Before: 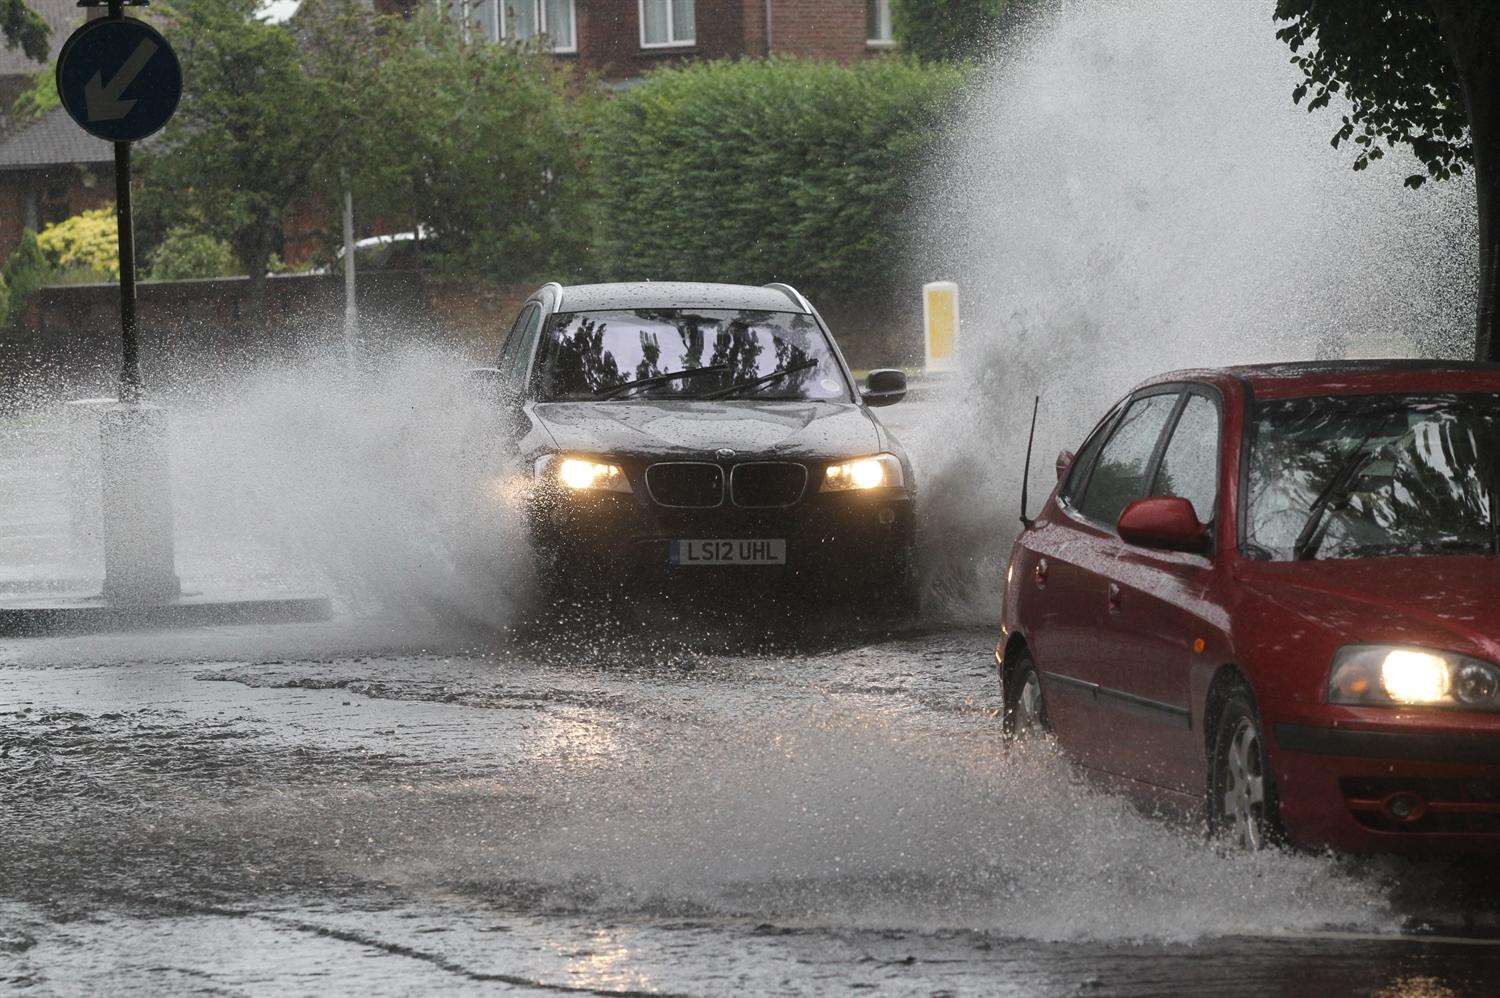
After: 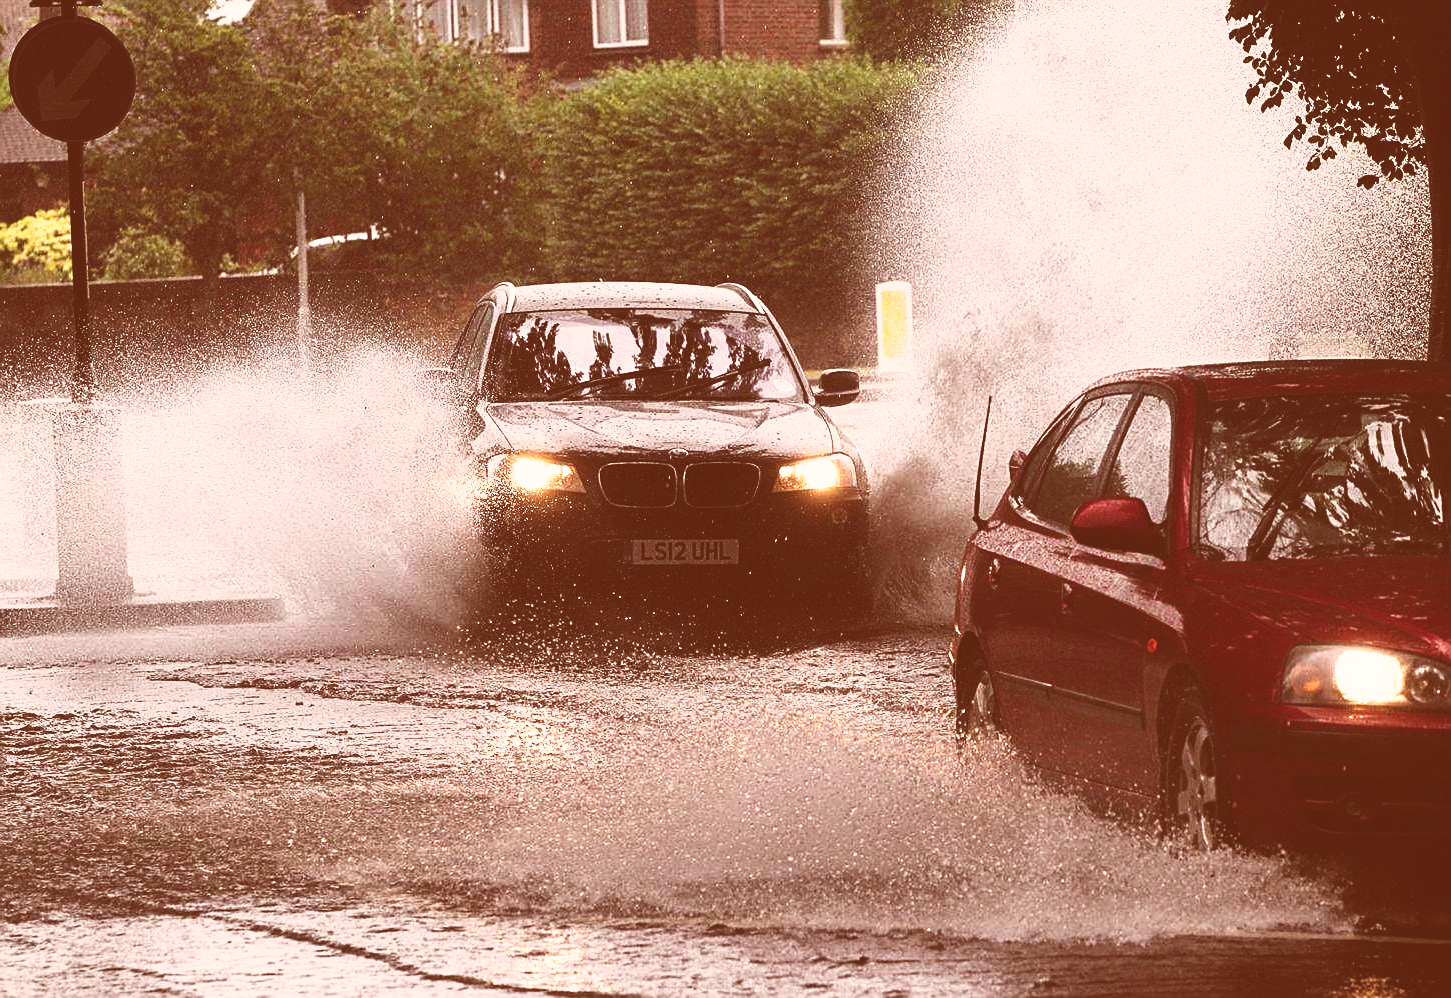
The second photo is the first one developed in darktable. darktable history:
exposure: exposure 0.215 EV, compensate highlight preservation false
base curve: curves: ch0 [(0, 0.036) (0.007, 0.037) (0.604, 0.887) (1, 1)], preserve colors none
sharpen: on, module defaults
tone equalizer: smoothing diameter 24.86%, edges refinement/feathering 6.81, preserve details guided filter
crop and rotate: left 3.222%
color correction: highlights a* 9.52, highlights b* 8.62, shadows a* 39.48, shadows b* 39.67, saturation 0.797
